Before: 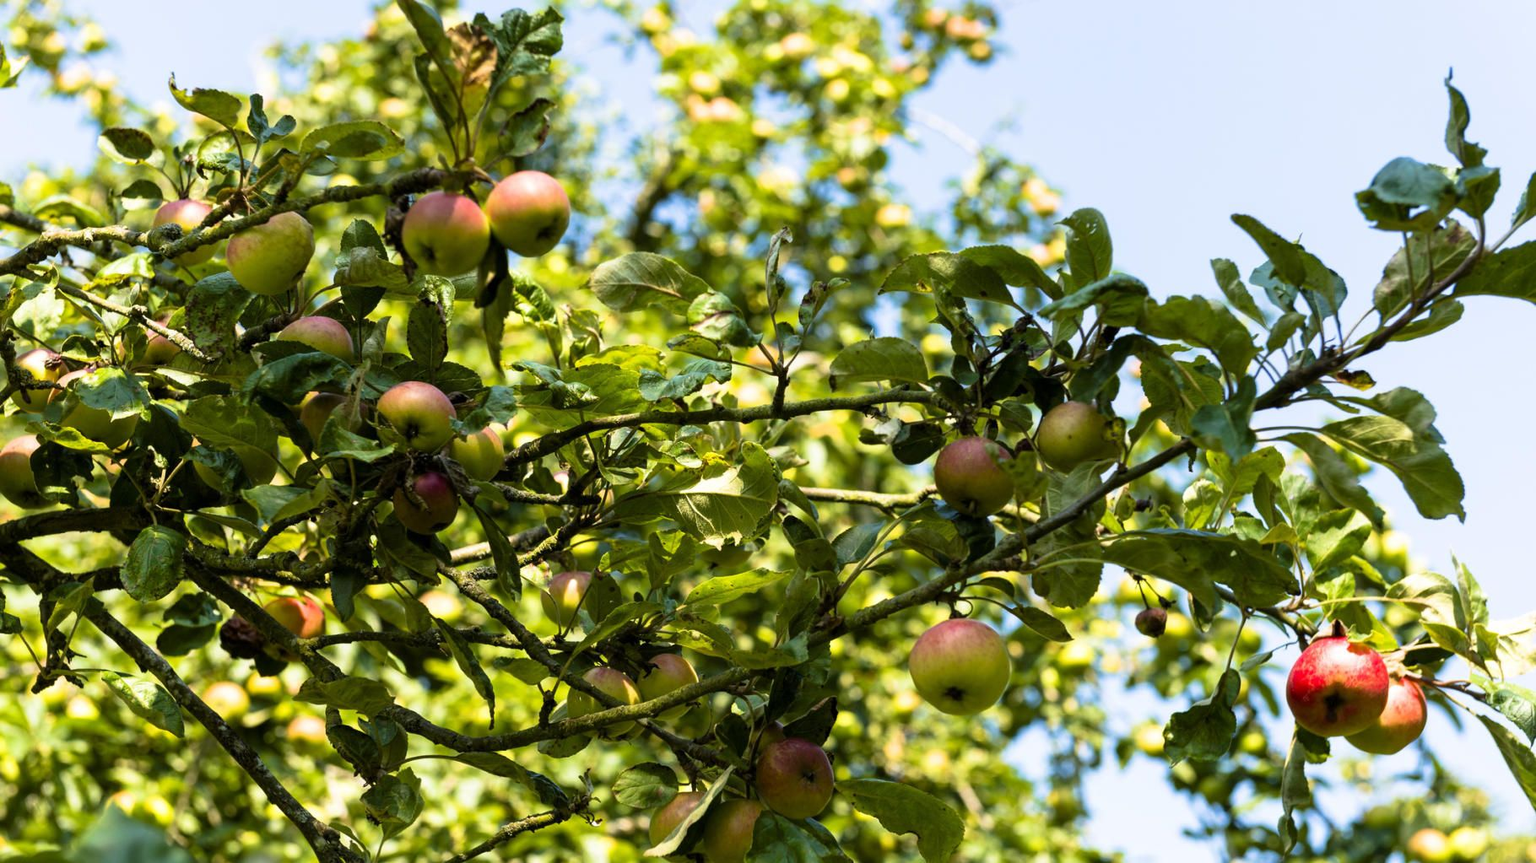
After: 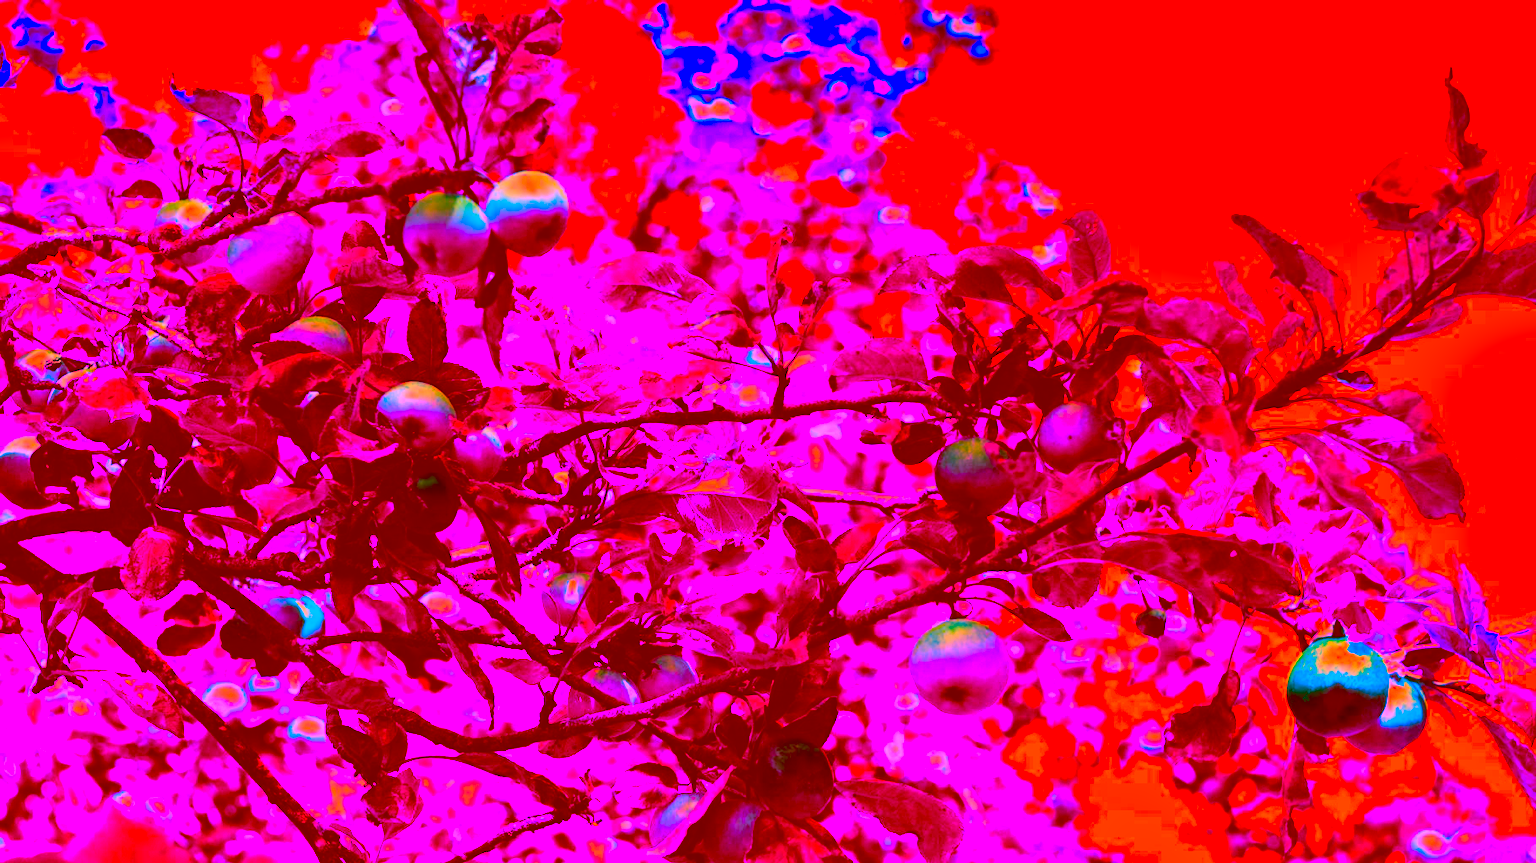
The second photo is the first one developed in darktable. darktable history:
tone curve: curves: ch0 [(0, 0.021) (0.049, 0.044) (0.158, 0.113) (0.351, 0.331) (0.485, 0.505) (0.656, 0.696) (0.868, 0.887) (1, 0.969)]; ch1 [(0, 0) (0.322, 0.328) (0.434, 0.438) (0.473, 0.477) (0.502, 0.503) (0.522, 0.526) (0.564, 0.591) (0.602, 0.632) (0.677, 0.701) (0.859, 0.885) (1, 1)]; ch2 [(0, 0) (0.33, 0.301) (0.452, 0.434) (0.502, 0.505) (0.535, 0.554) (0.565, 0.598) (0.618, 0.629) (1, 1)], preserve colors none
shadows and highlights: shadows 21, highlights -82.7, soften with gaussian
color correction: highlights a* -39.44, highlights b* -39.74, shadows a* -39.45, shadows b* -39.49, saturation -3
color balance rgb: shadows lift › chroma 9.883%, shadows lift › hue 46.36°, perceptual saturation grading › global saturation 19.481%, global vibrance 20%
